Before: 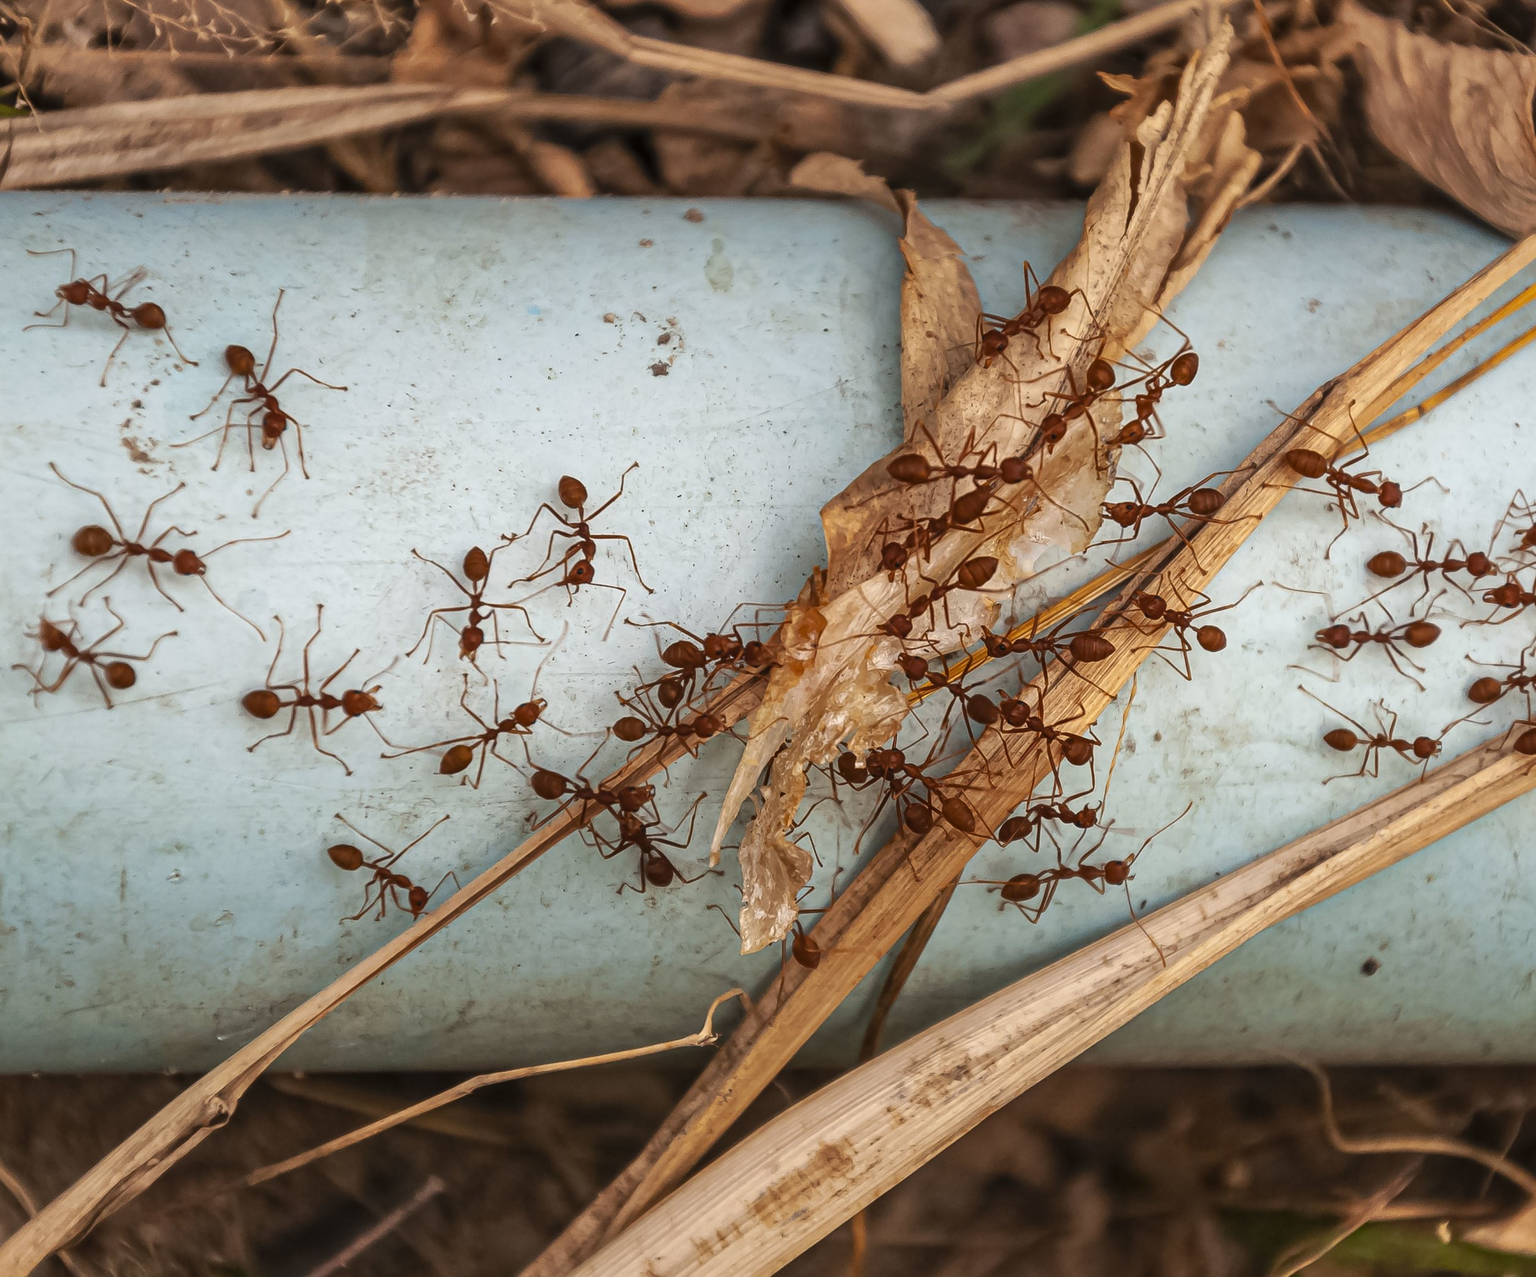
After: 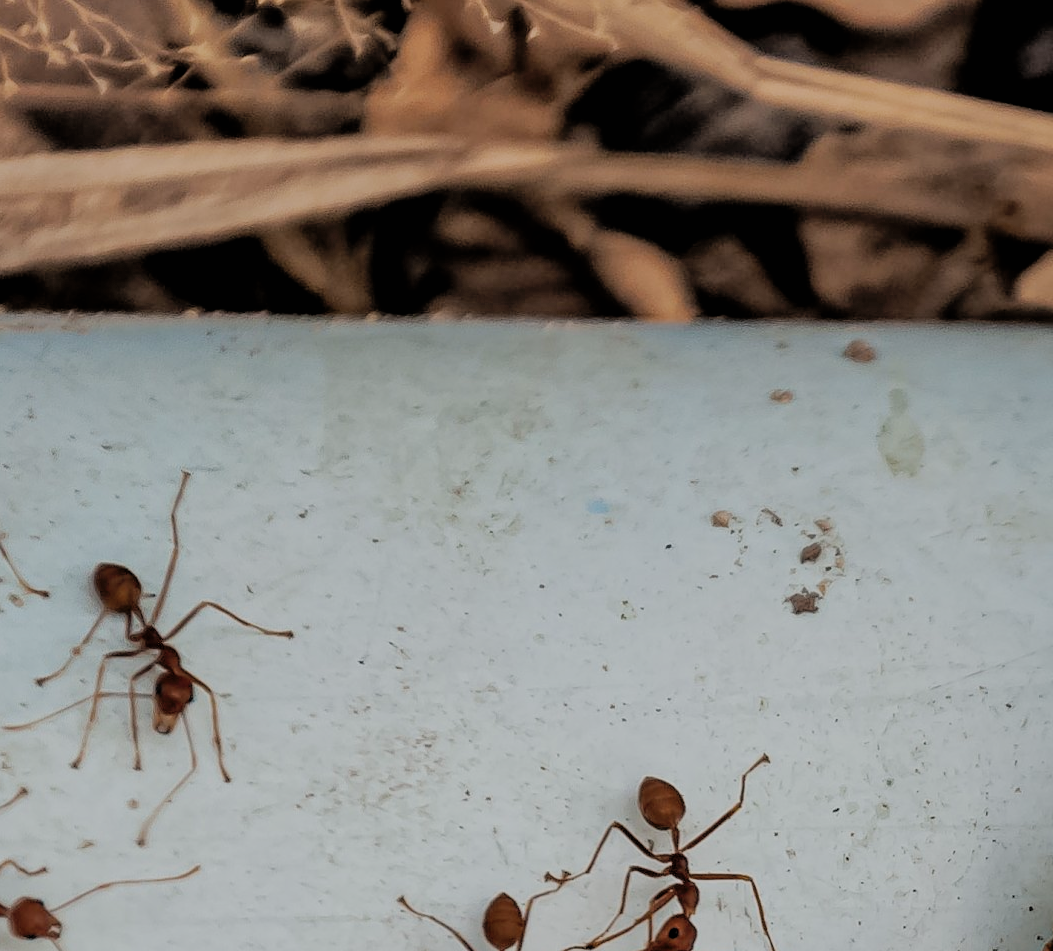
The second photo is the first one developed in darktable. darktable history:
crop and rotate: left 10.975%, top 0.084%, right 47.094%, bottom 54.341%
filmic rgb: black relative exposure -2.96 EV, white relative exposure 4.56 EV, hardness 1.71, contrast 1.267
contrast brightness saturation: saturation -0.05
shadows and highlights: on, module defaults
